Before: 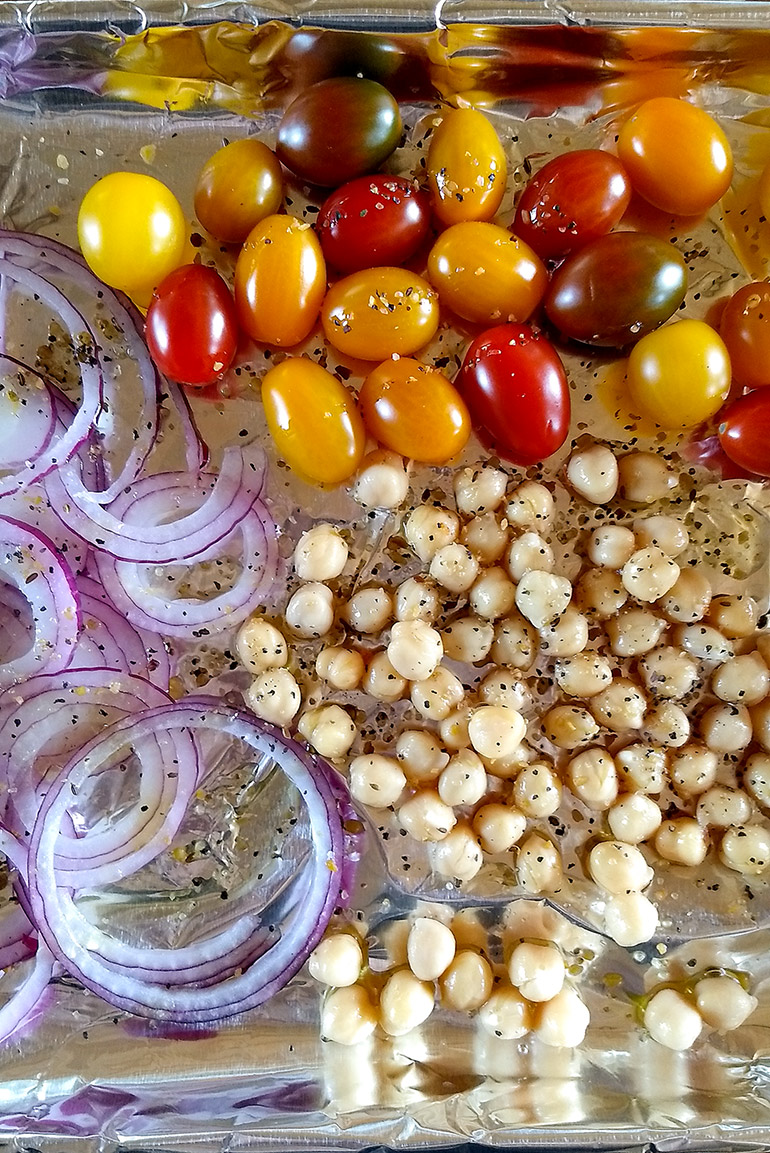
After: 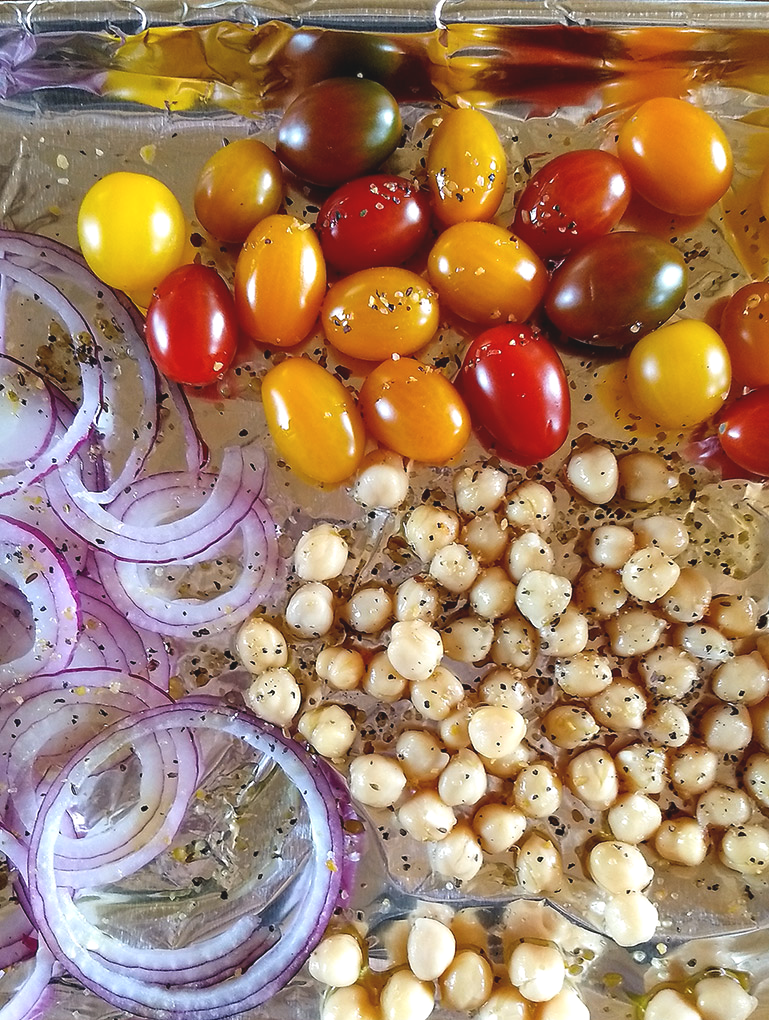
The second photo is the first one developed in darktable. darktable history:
crop and rotate: top 0%, bottom 11.49%
exposure: black level correction -0.008, exposure 0.067 EV, compensate highlight preservation false
